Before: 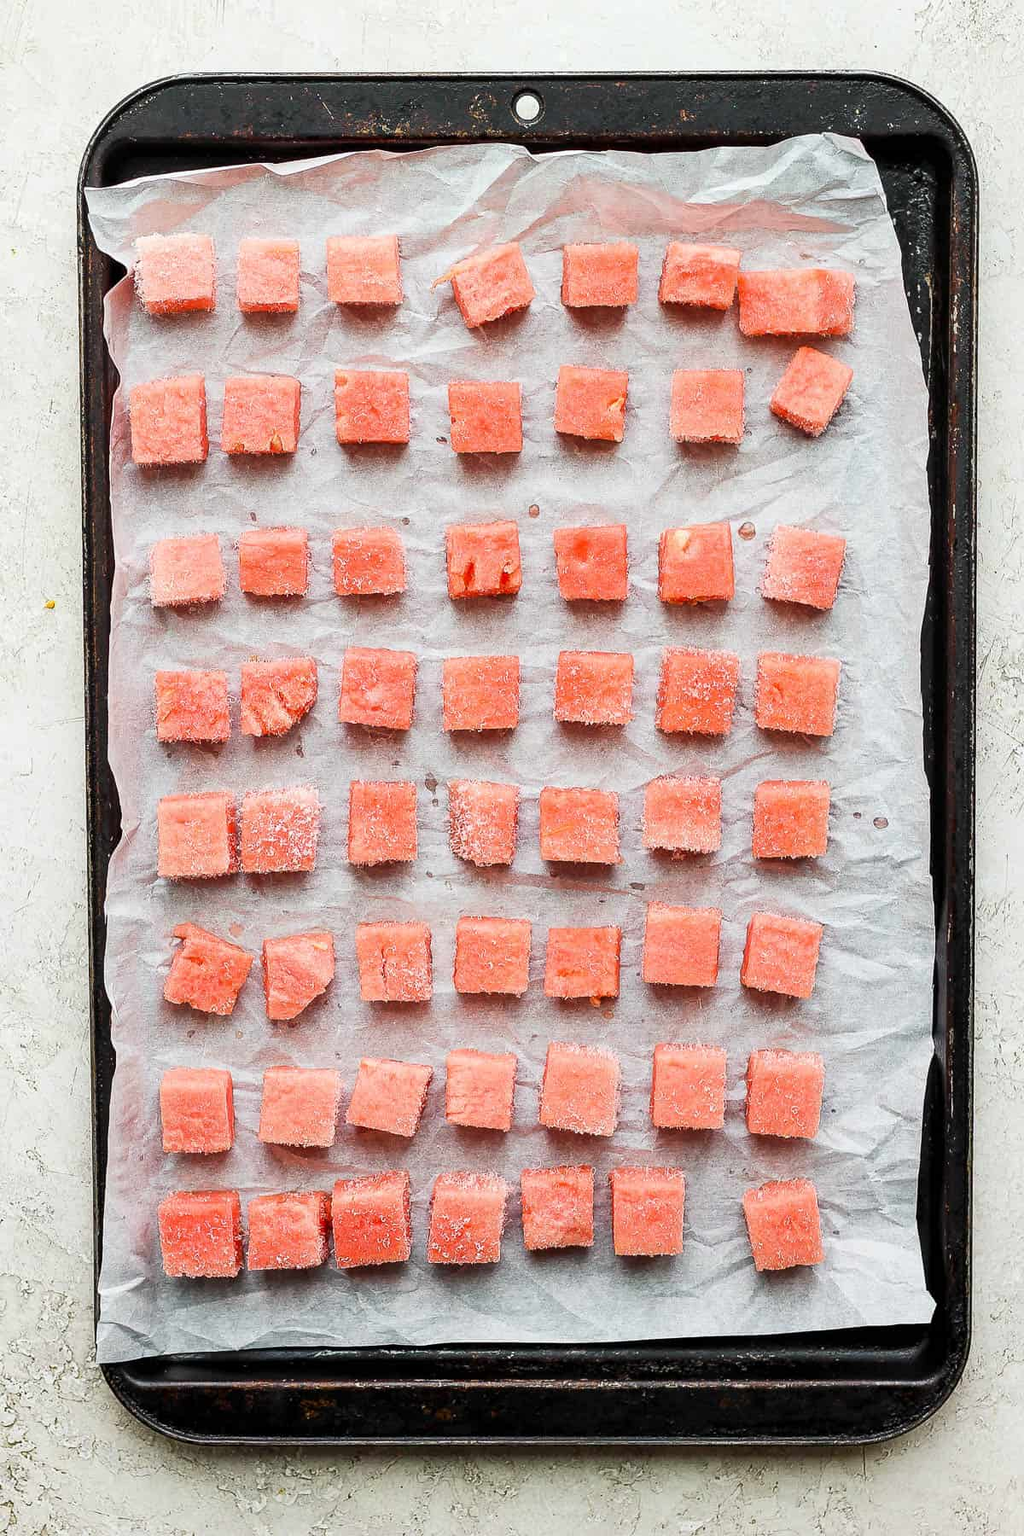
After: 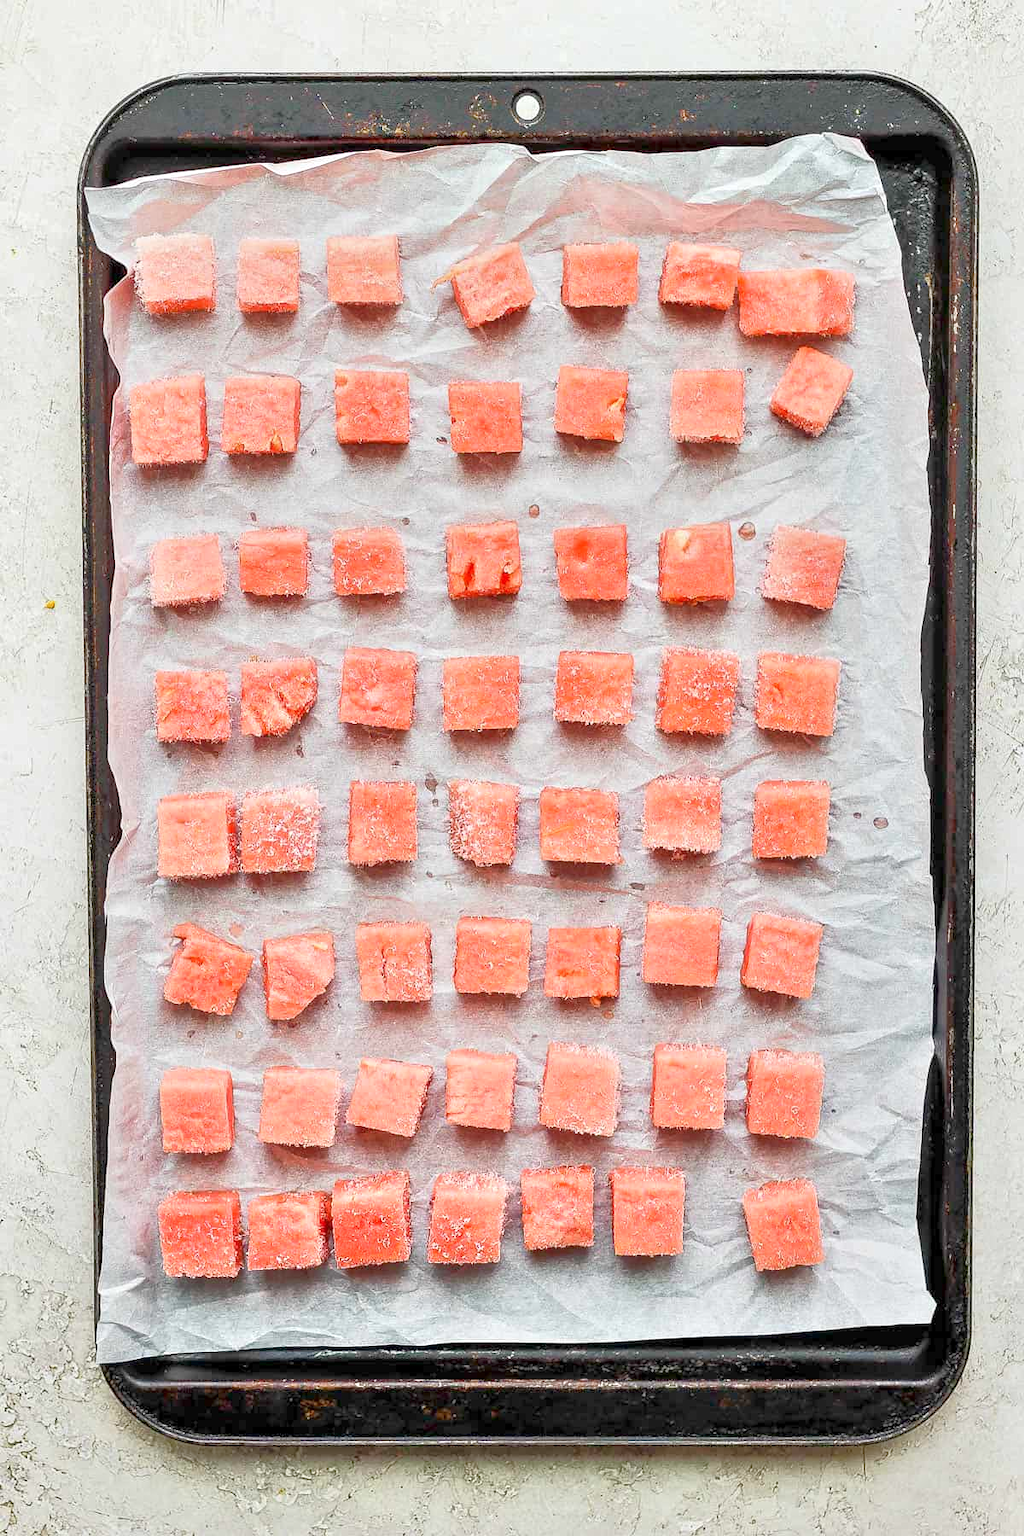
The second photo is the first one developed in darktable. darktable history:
tone equalizer: -8 EV 1.99 EV, -7 EV 1.99 EV, -6 EV 2 EV, -5 EV 1.98 EV, -4 EV 1.99 EV, -3 EV 1.49 EV, -2 EV 0.985 EV, -1 EV 0.487 EV
